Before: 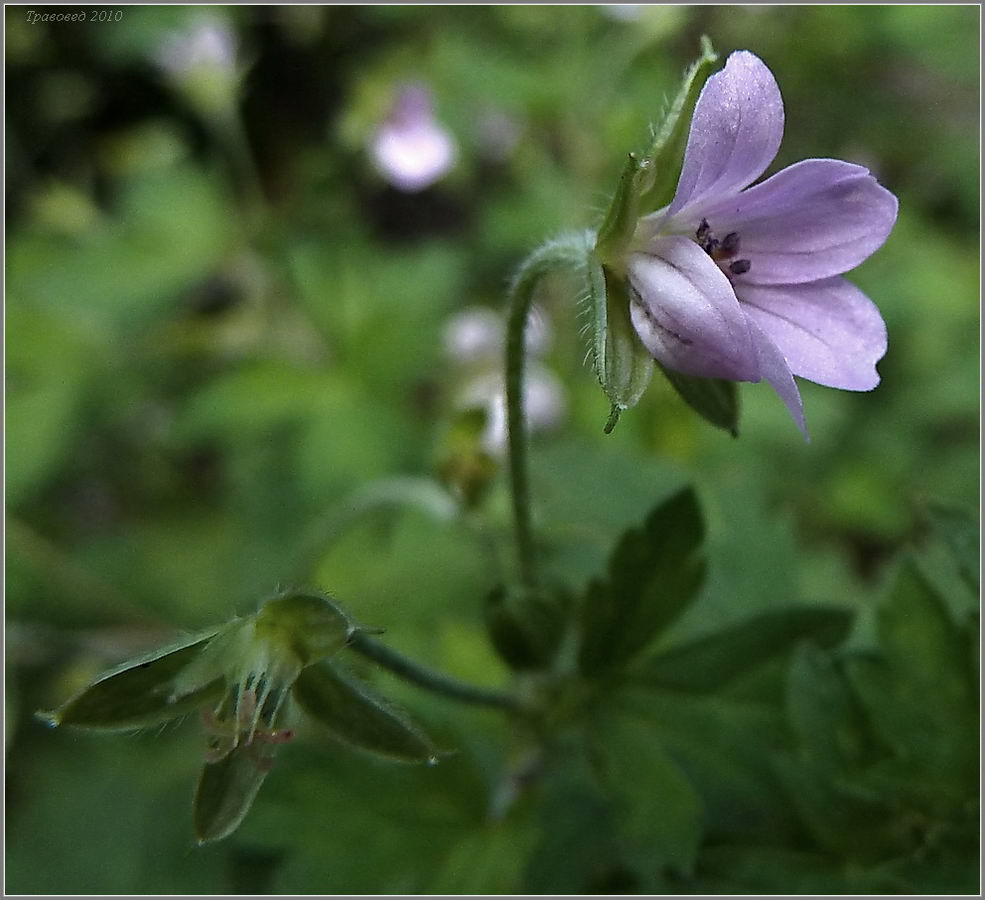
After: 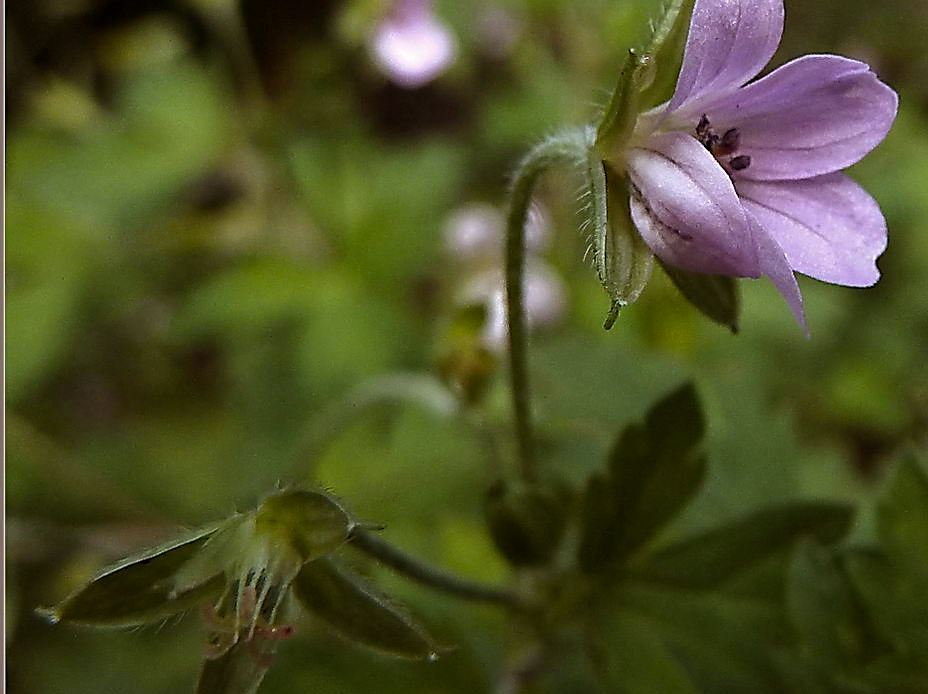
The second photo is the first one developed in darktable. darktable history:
crop and rotate: angle 0.03°, top 11.643%, right 5.651%, bottom 11.189%
sharpen: on, module defaults
rgb levels: mode RGB, independent channels, levels [[0, 0.5, 1], [0, 0.521, 1], [0, 0.536, 1]]
